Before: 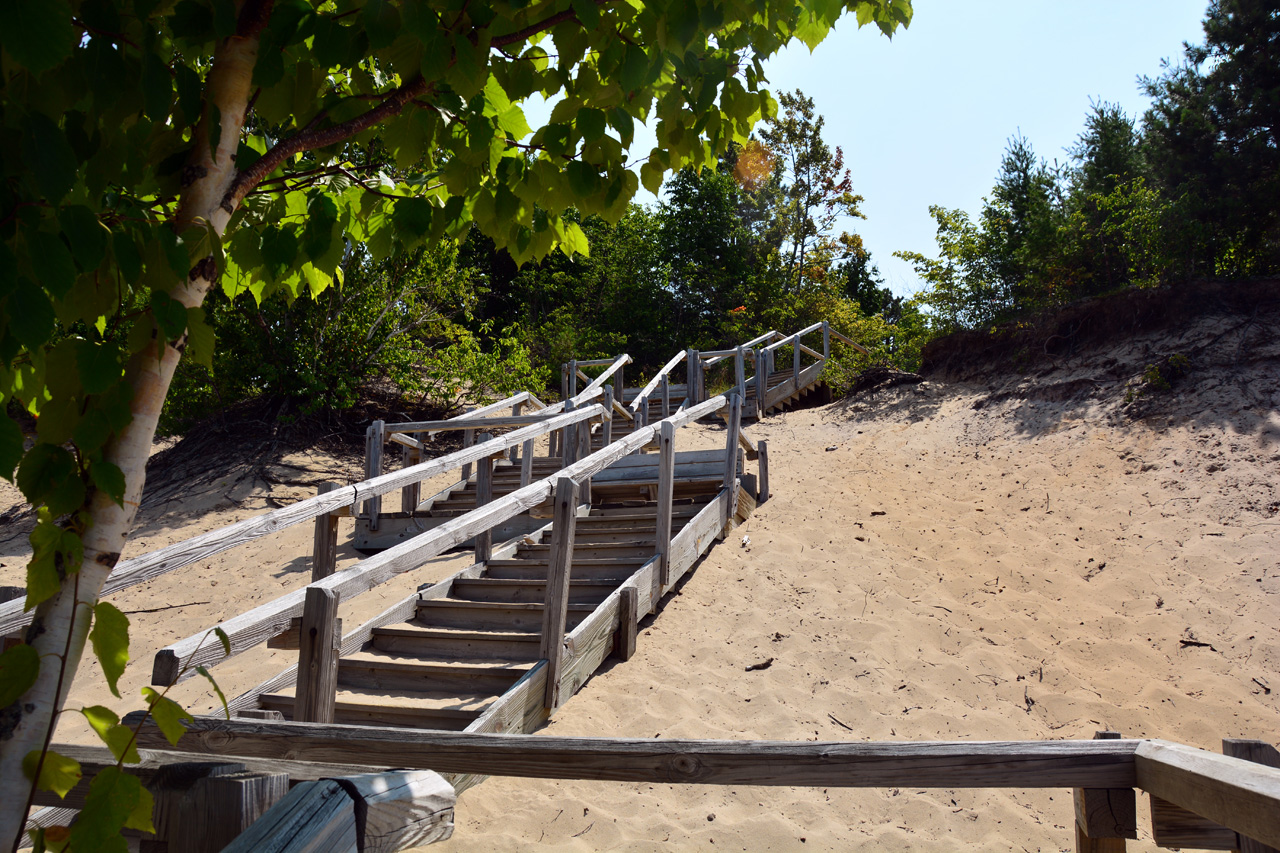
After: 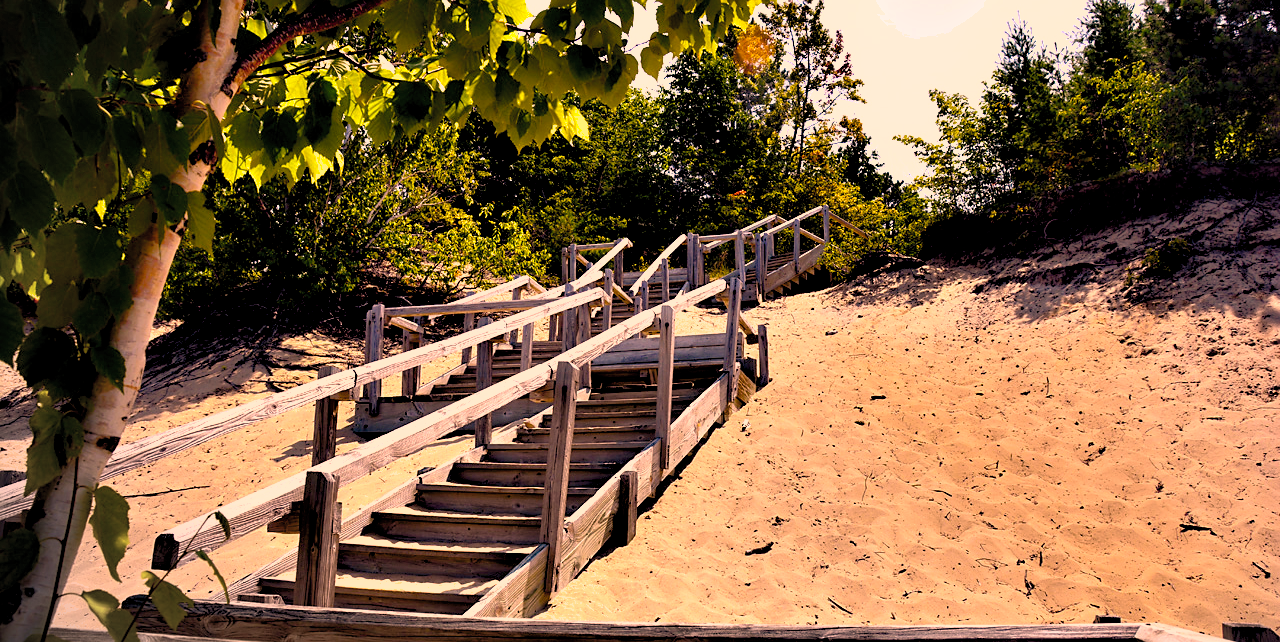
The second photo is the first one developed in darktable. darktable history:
color correction: highlights a* 39.52, highlights b* 39.74, saturation 0.691
contrast equalizer: octaves 7, y [[0.6 ×6], [0.55 ×6], [0 ×6], [0 ×6], [0 ×6]]
crop: top 13.628%, bottom 10.999%
shadows and highlights: on, module defaults
sharpen: radius 1.523, amount 0.362, threshold 1.219
color balance rgb: perceptual saturation grading › global saturation 34.688%, perceptual saturation grading › highlights -29.939%, perceptual saturation grading › shadows 36.165%, global vibrance 19.331%
contrast brightness saturation: contrast 0.204, brightness 0.155, saturation 0.143
vignetting: fall-off start 100.56%, center (0.216, -0.231), width/height ratio 1.304
